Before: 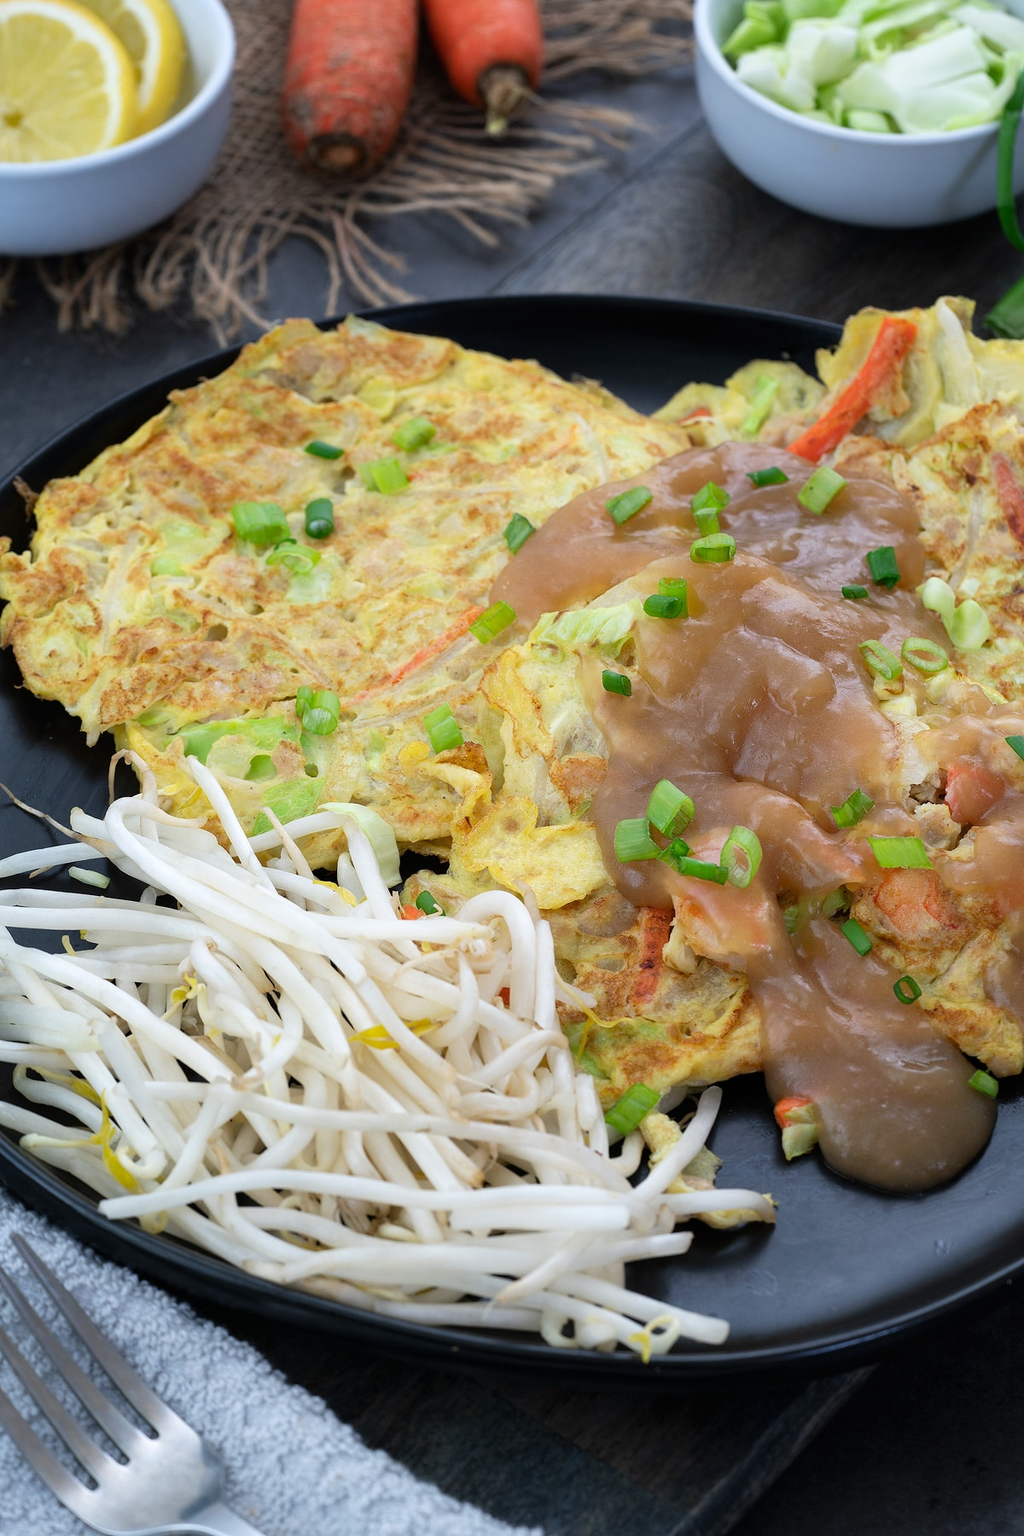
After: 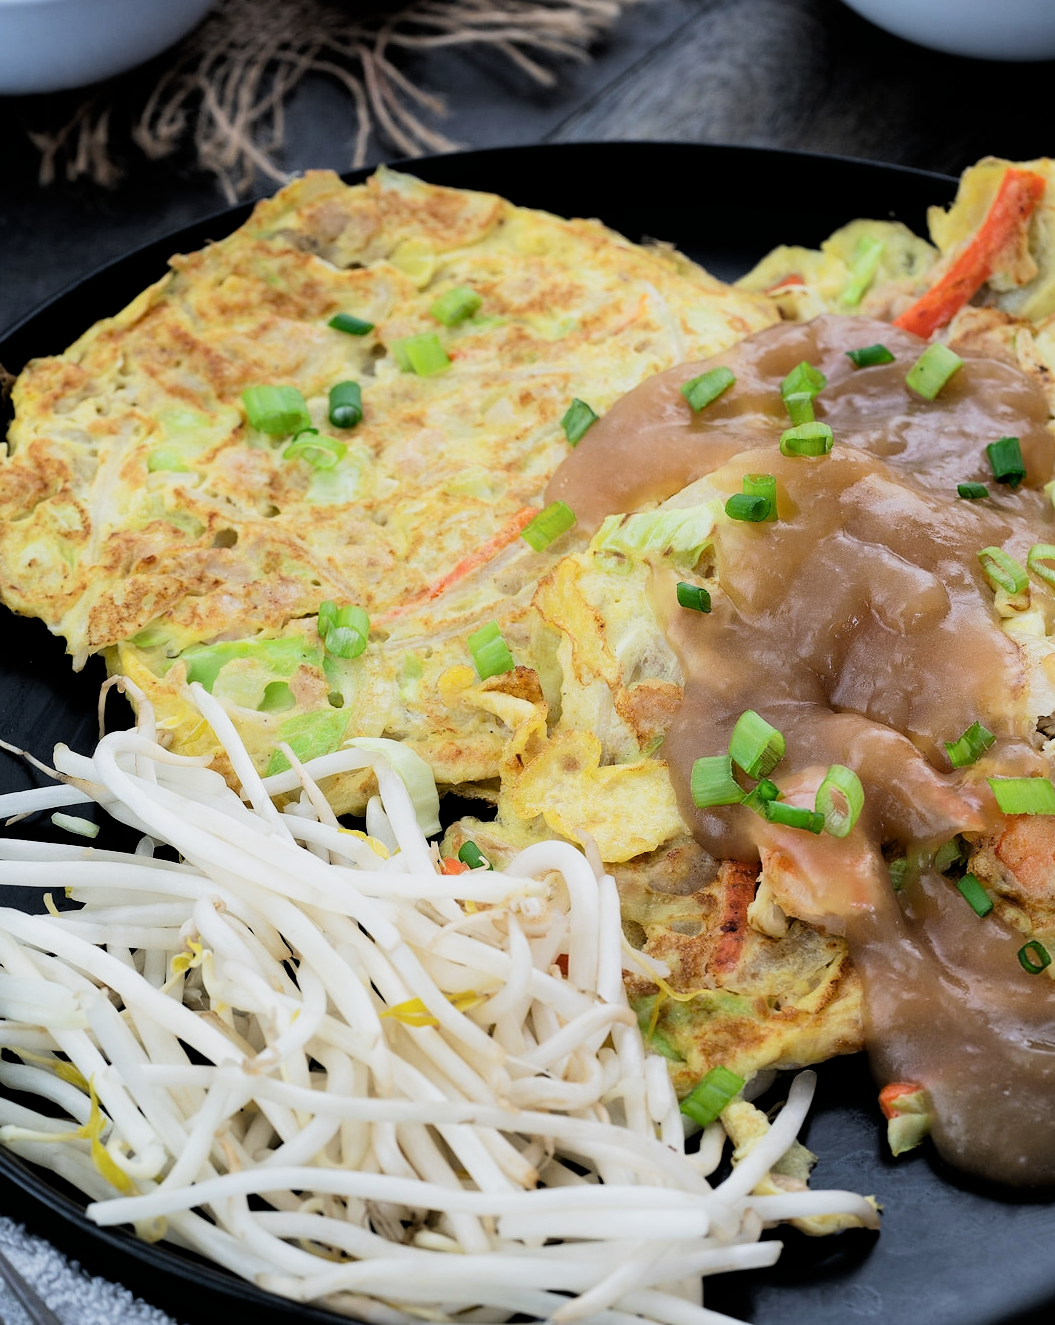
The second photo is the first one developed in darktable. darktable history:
crop and rotate: left 2.425%, top 11.305%, right 9.6%, bottom 15.08%
filmic rgb: black relative exposure -5 EV, white relative exposure 3.5 EV, hardness 3.19, contrast 1.4, highlights saturation mix -50%
